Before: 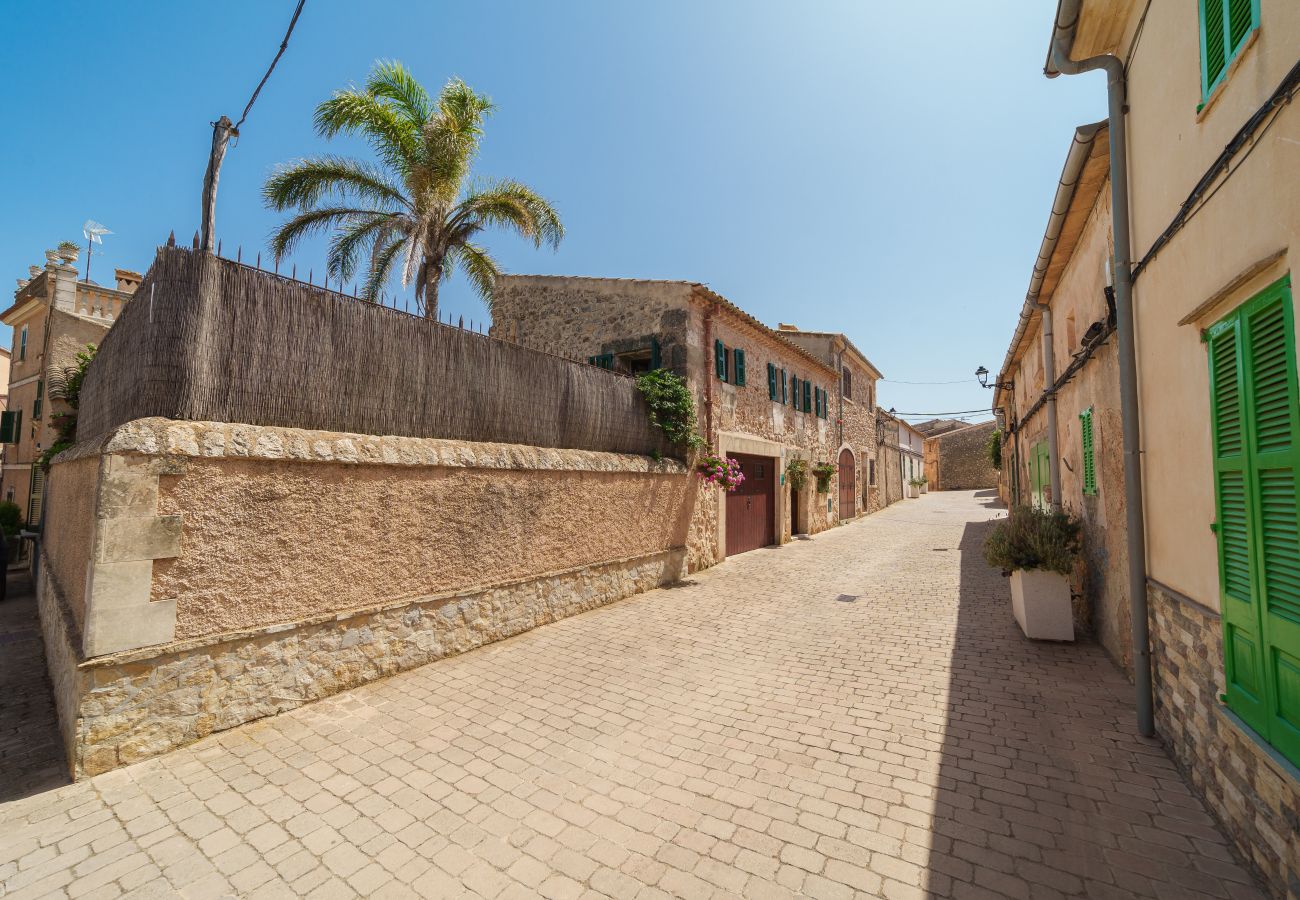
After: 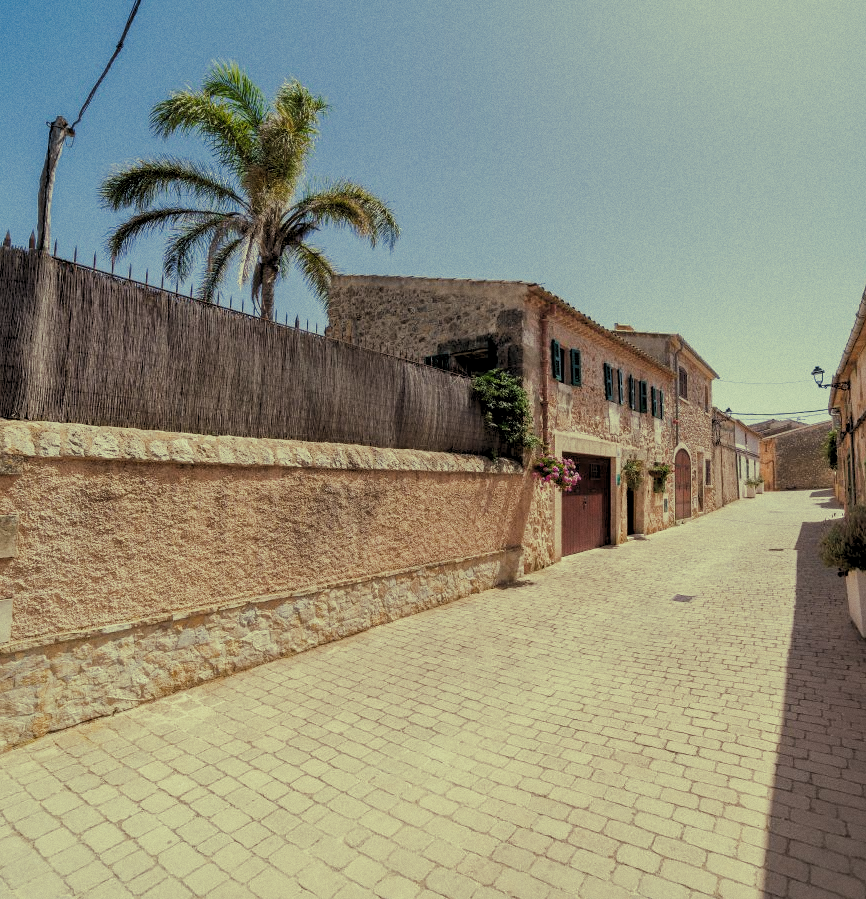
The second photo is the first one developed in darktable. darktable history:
shadows and highlights: on, module defaults
graduated density: on, module defaults
levels: levels [0.055, 0.477, 0.9]
split-toning: shadows › hue 290.82°, shadows › saturation 0.34, highlights › saturation 0.38, balance 0, compress 50%
crop and rotate: left 12.673%, right 20.66%
filmic rgb: black relative exposure -7.65 EV, white relative exposure 4.56 EV, hardness 3.61
grain: coarseness 0.09 ISO, strength 16.61%
